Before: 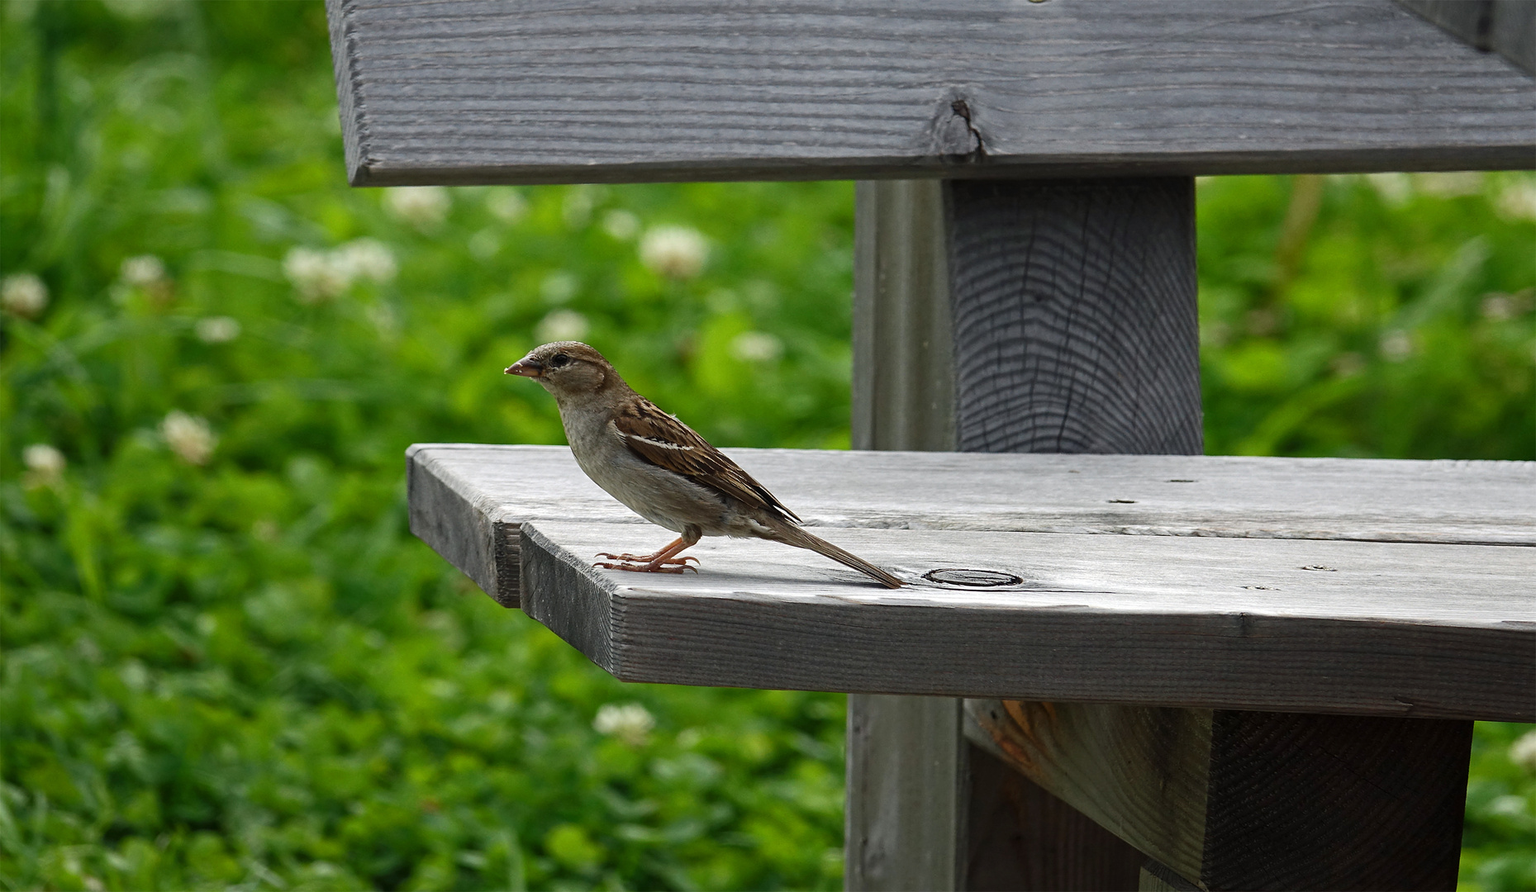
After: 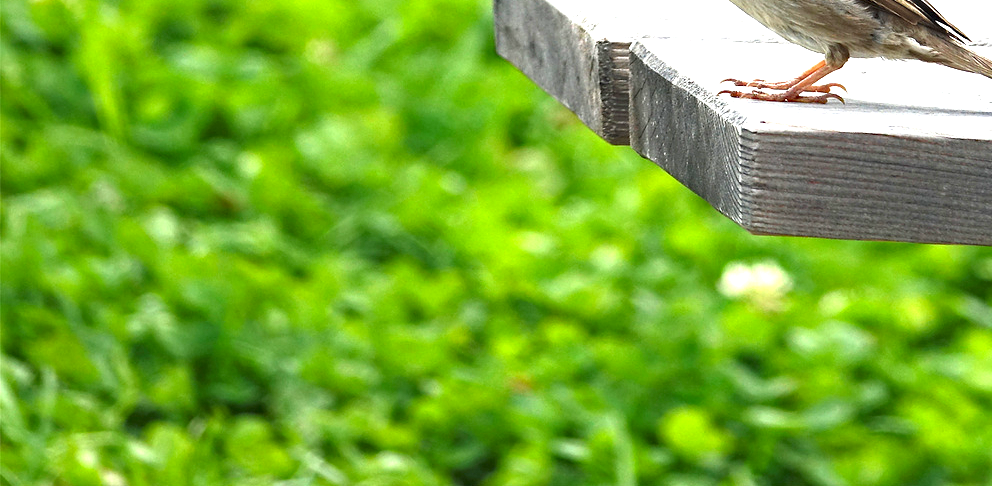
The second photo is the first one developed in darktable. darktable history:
haze removal: compatibility mode true, adaptive false
crop and rotate: top 54.778%, right 46.61%, bottom 0.159%
exposure: black level correction 0, exposure 1 EV, compensate exposure bias true, compensate highlight preservation false
